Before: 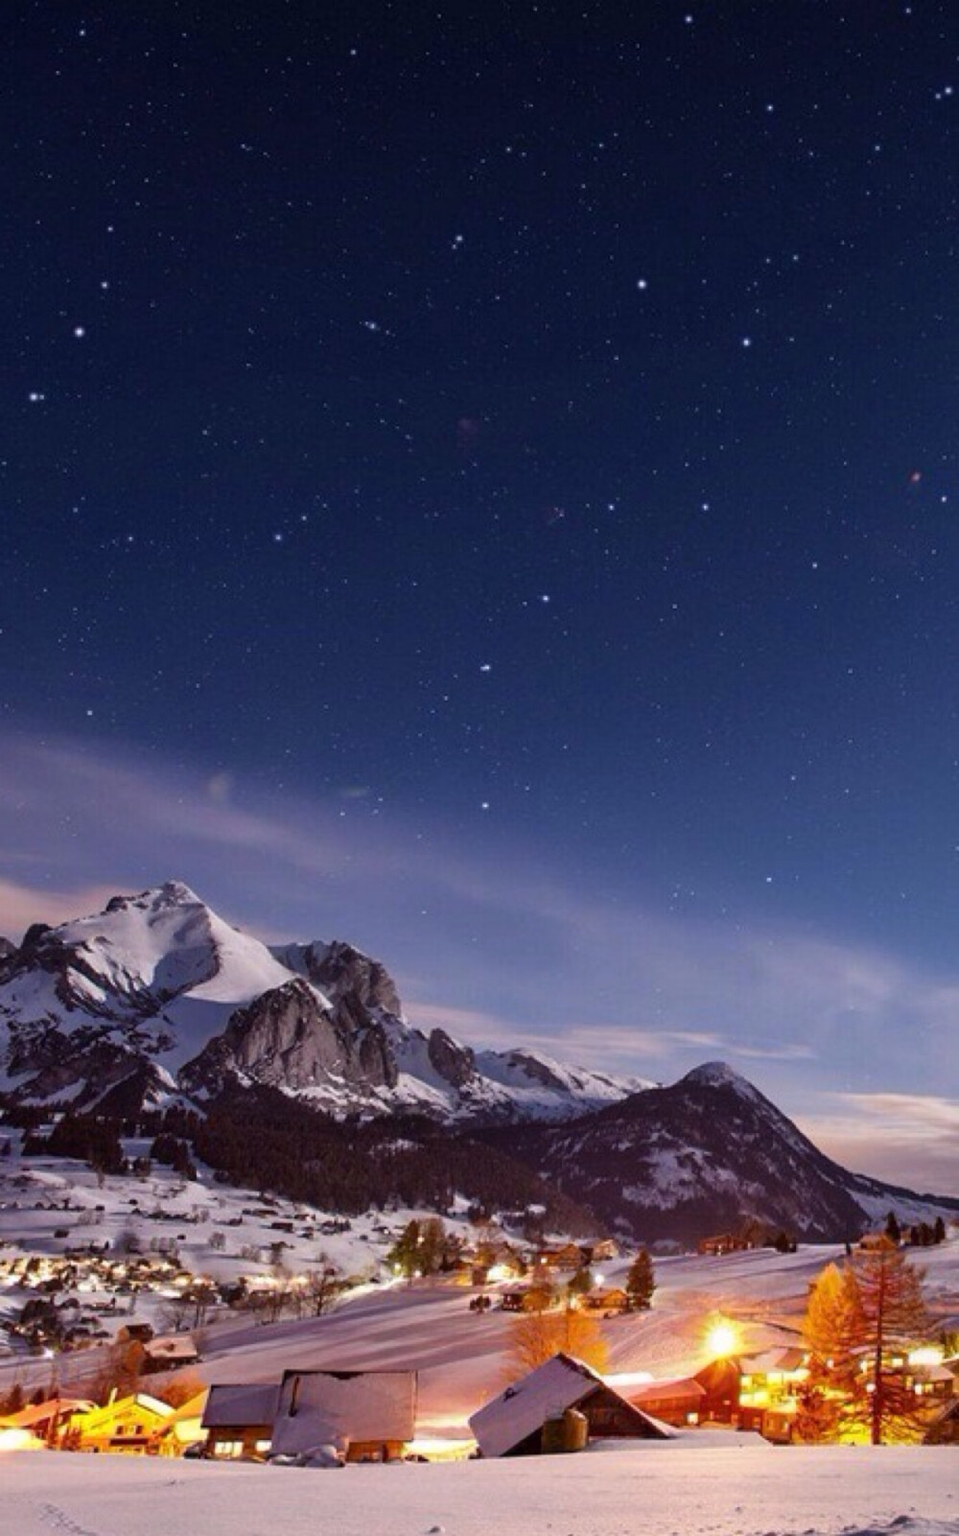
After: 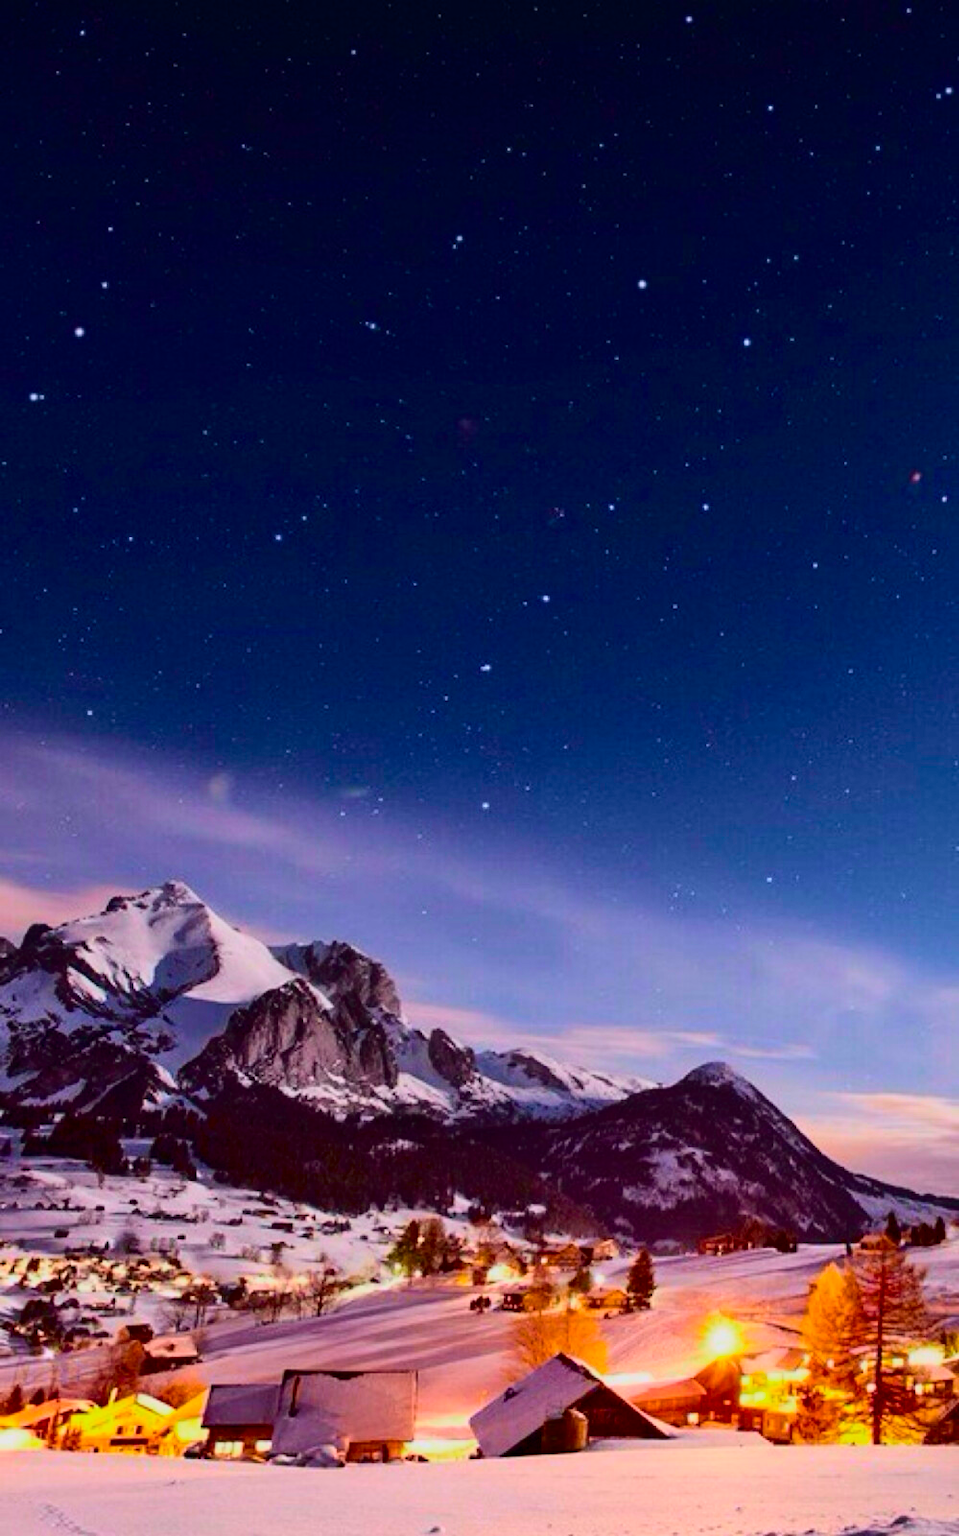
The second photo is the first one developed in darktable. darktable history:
color balance rgb: perceptual saturation grading › global saturation 30%
tone curve: curves: ch0 [(0, 0) (0.128, 0.068) (0.292, 0.274) (0.453, 0.507) (0.653, 0.717) (0.785, 0.817) (0.995, 0.917)]; ch1 [(0, 0) (0.384, 0.365) (0.463, 0.447) (0.486, 0.474) (0.503, 0.497) (0.52, 0.525) (0.559, 0.591) (0.583, 0.623) (0.672, 0.699) (0.766, 0.773) (1, 1)]; ch2 [(0, 0) (0.374, 0.344) (0.446, 0.443) (0.501, 0.5) (0.527, 0.549) (0.565, 0.582) (0.624, 0.632) (1, 1)], color space Lab, independent channels, preserve colors none
